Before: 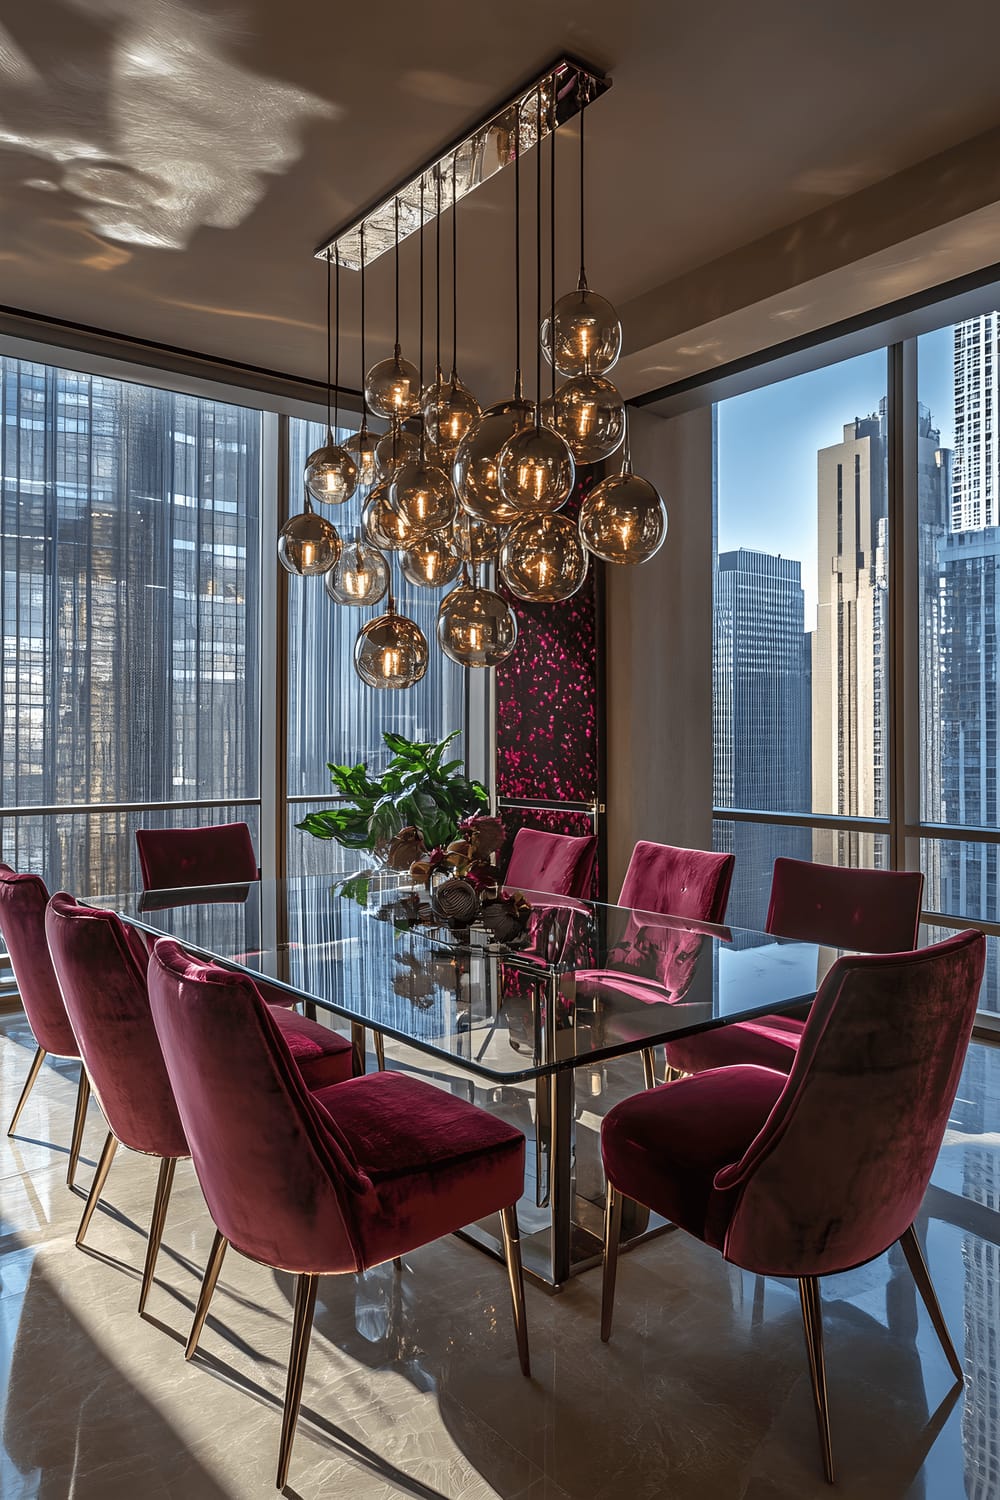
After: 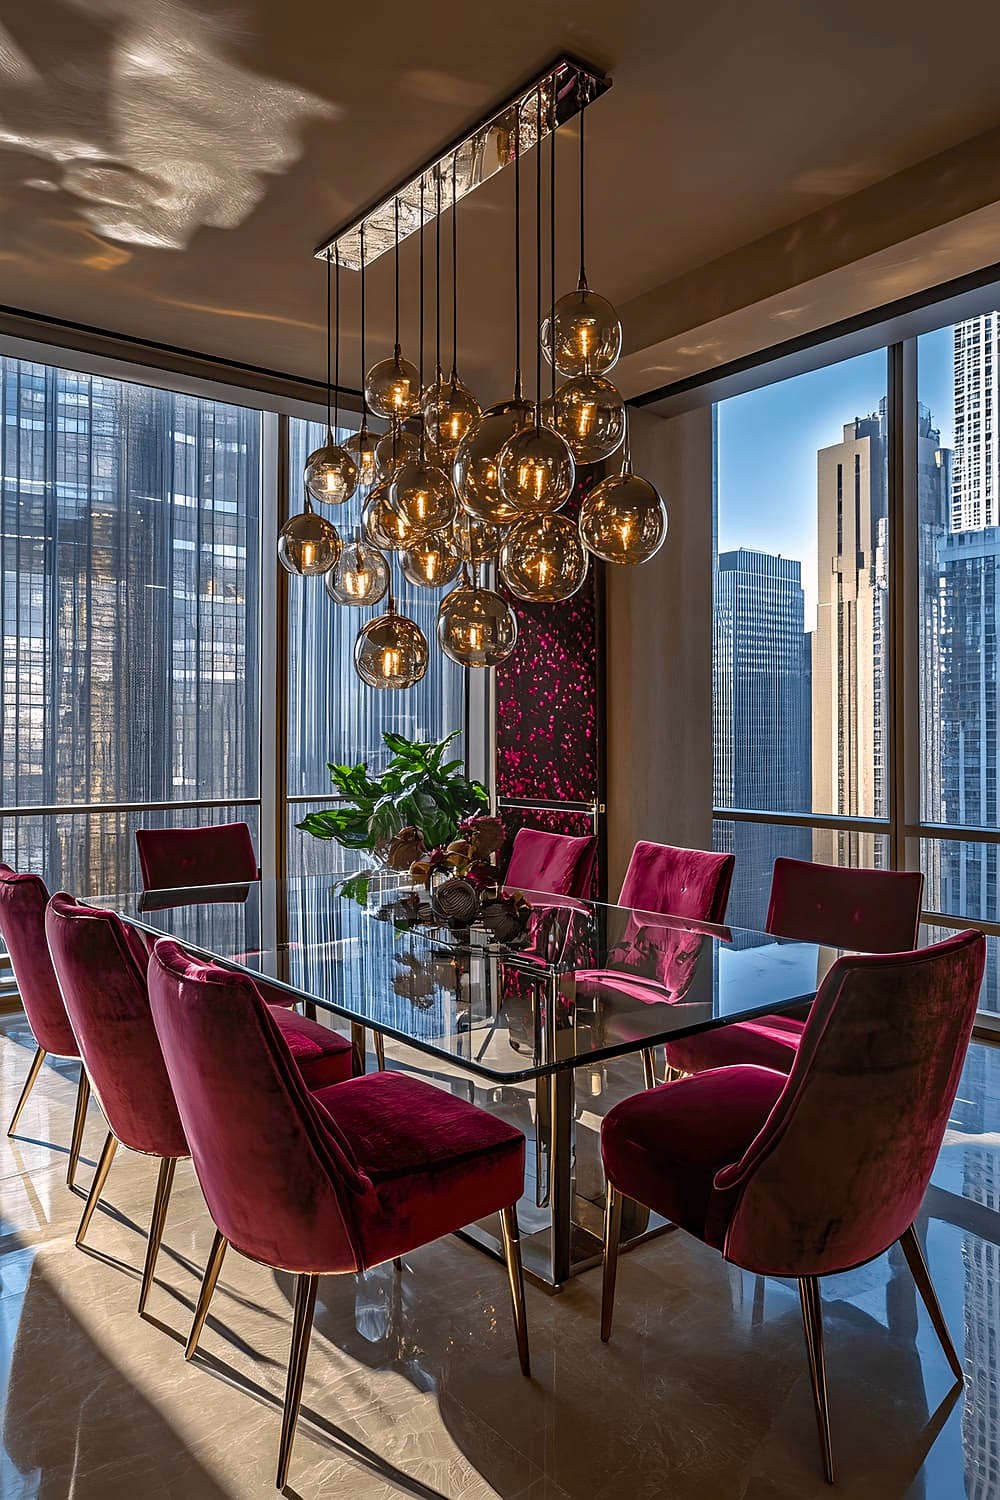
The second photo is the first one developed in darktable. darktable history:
color balance rgb: highlights gain › chroma 0.969%, highlights gain › hue 26.2°, perceptual saturation grading › global saturation 25.465%
sharpen: radius 0.986
haze removal: adaptive false
